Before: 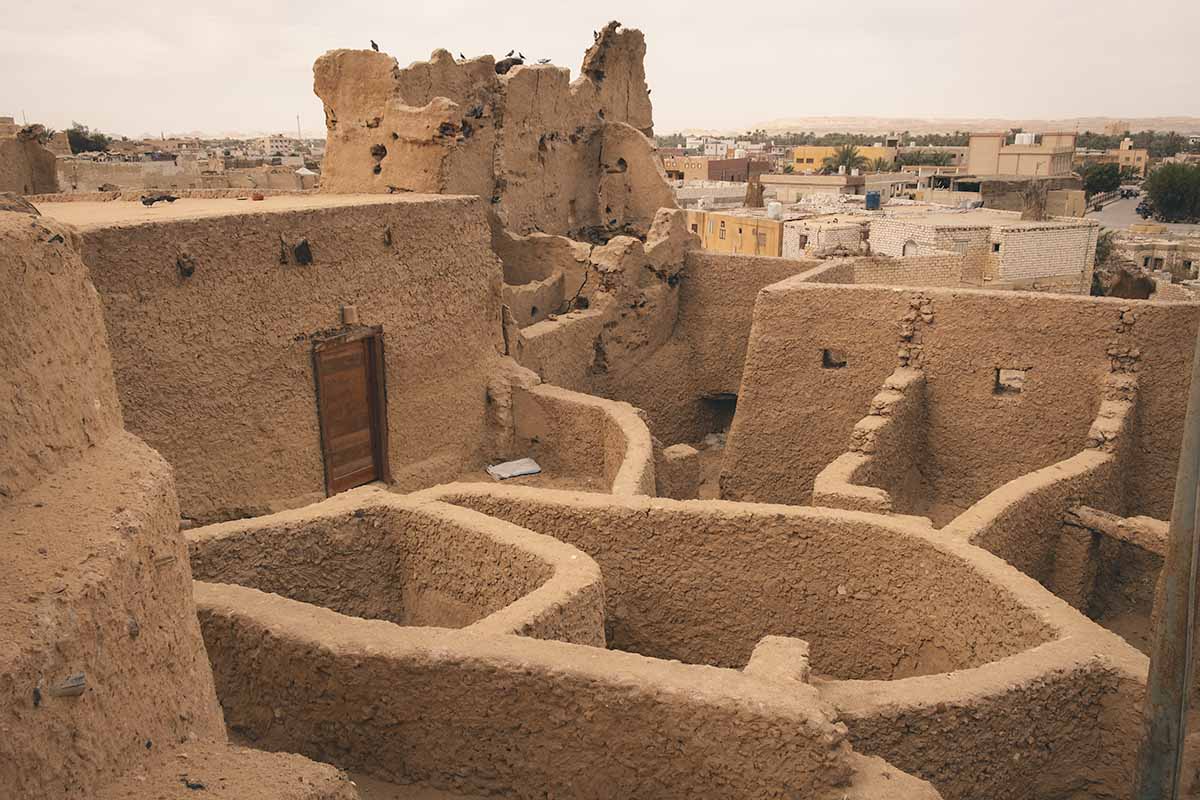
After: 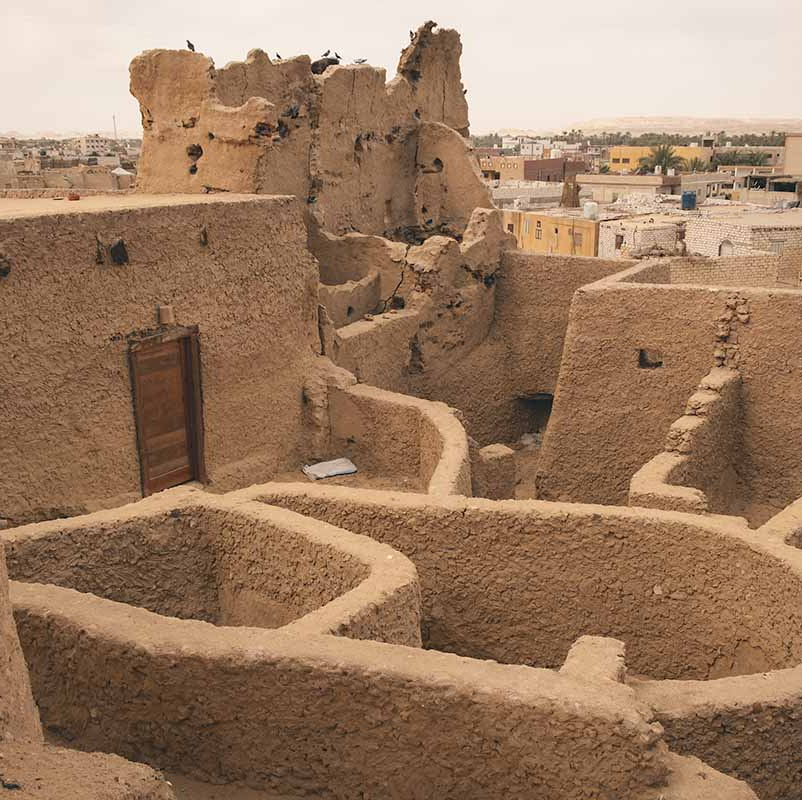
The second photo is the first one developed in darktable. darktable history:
crop: left 15.374%, right 17.737%
